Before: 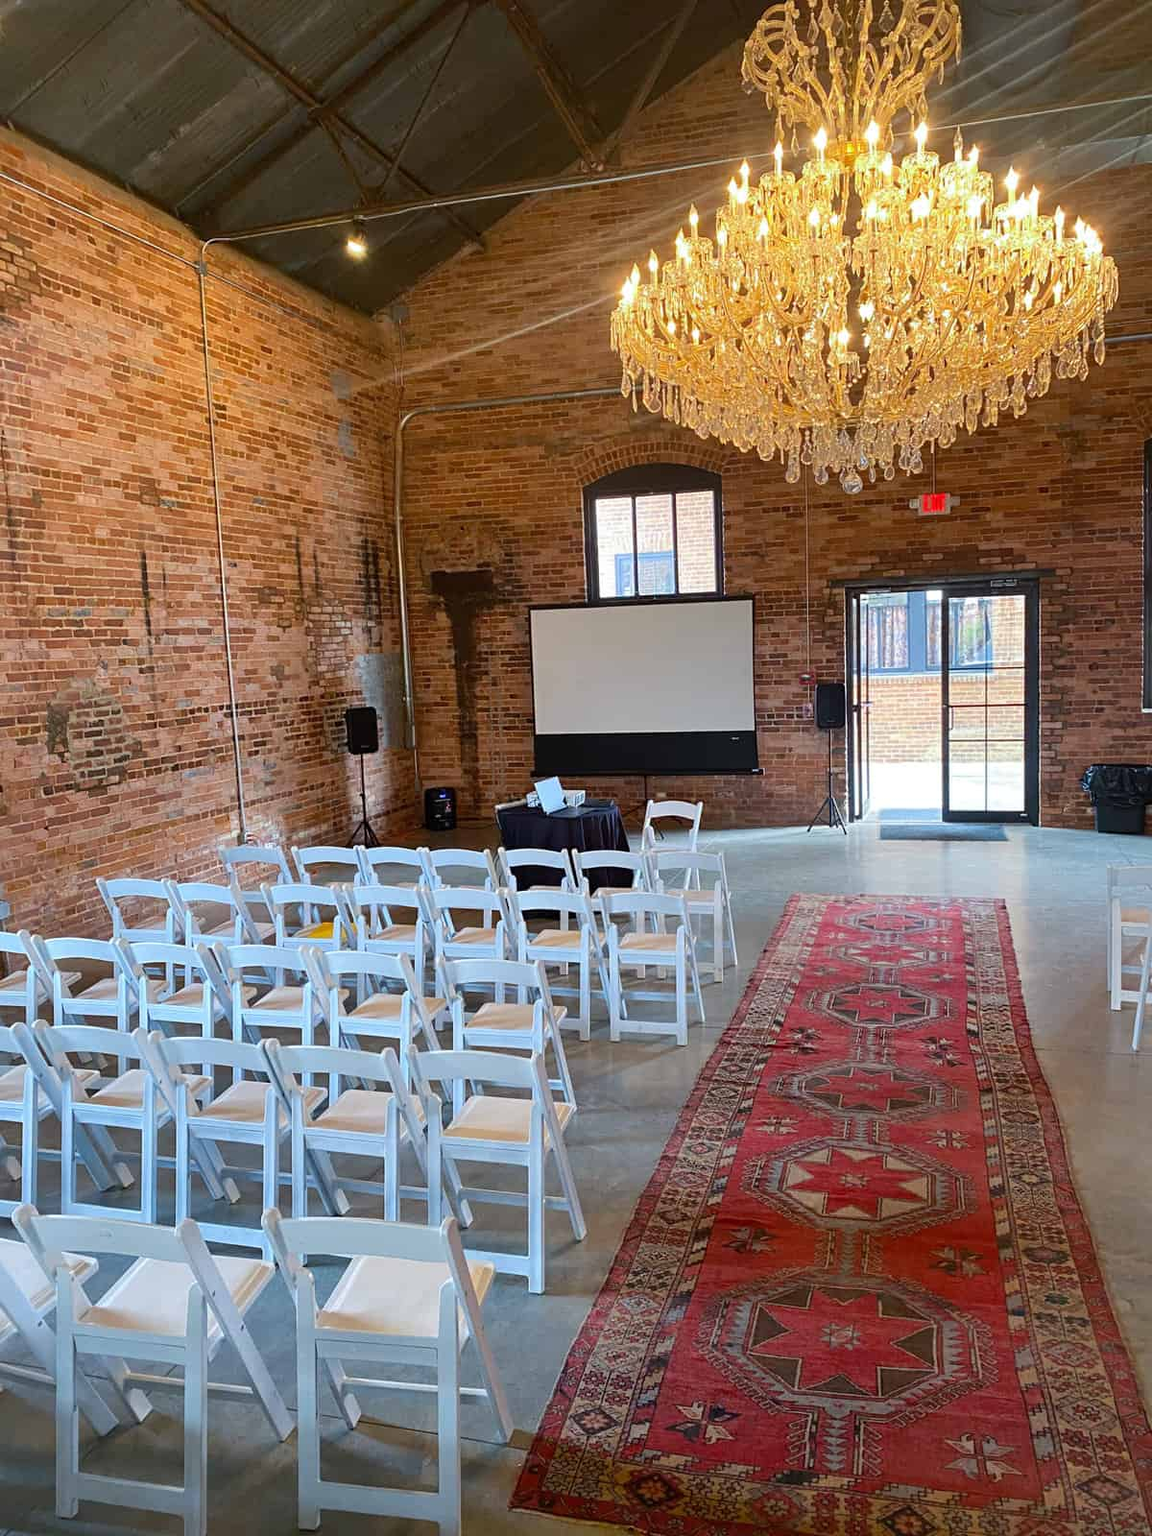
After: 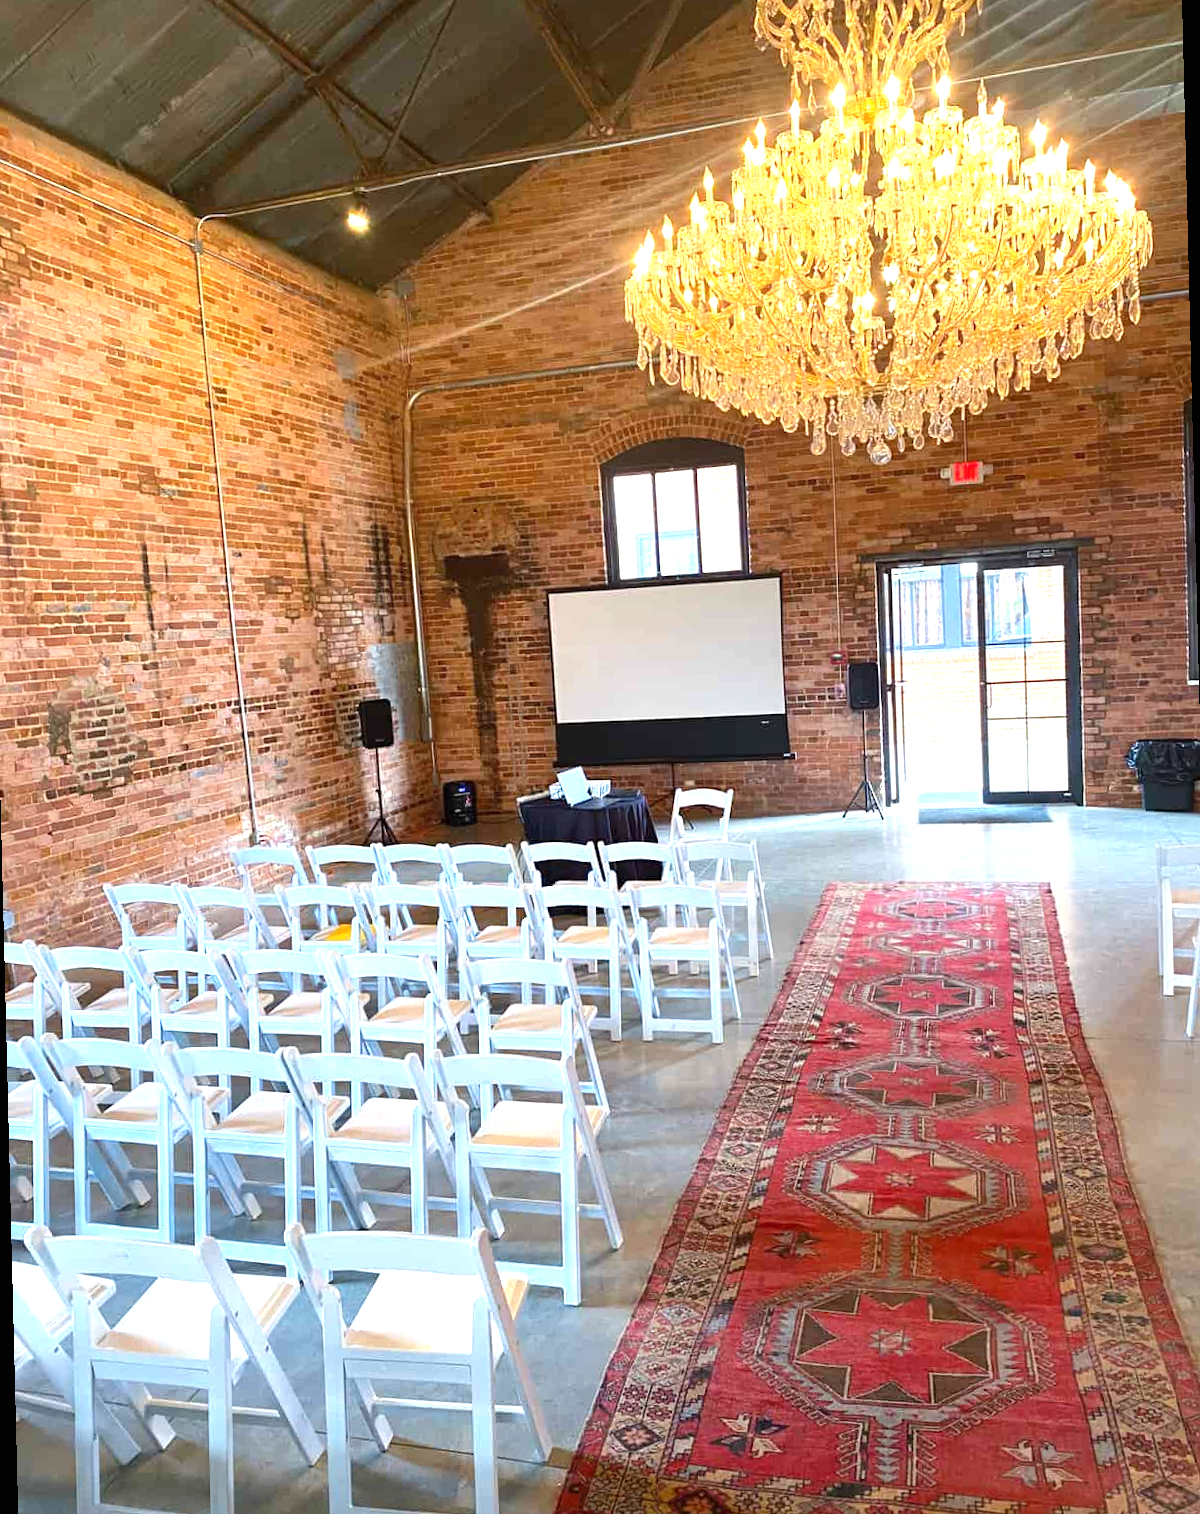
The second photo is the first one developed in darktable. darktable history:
exposure: black level correction 0, exposure 1.015 EV, compensate exposure bias true, compensate highlight preservation false
rotate and perspective: rotation -1.42°, crop left 0.016, crop right 0.984, crop top 0.035, crop bottom 0.965
